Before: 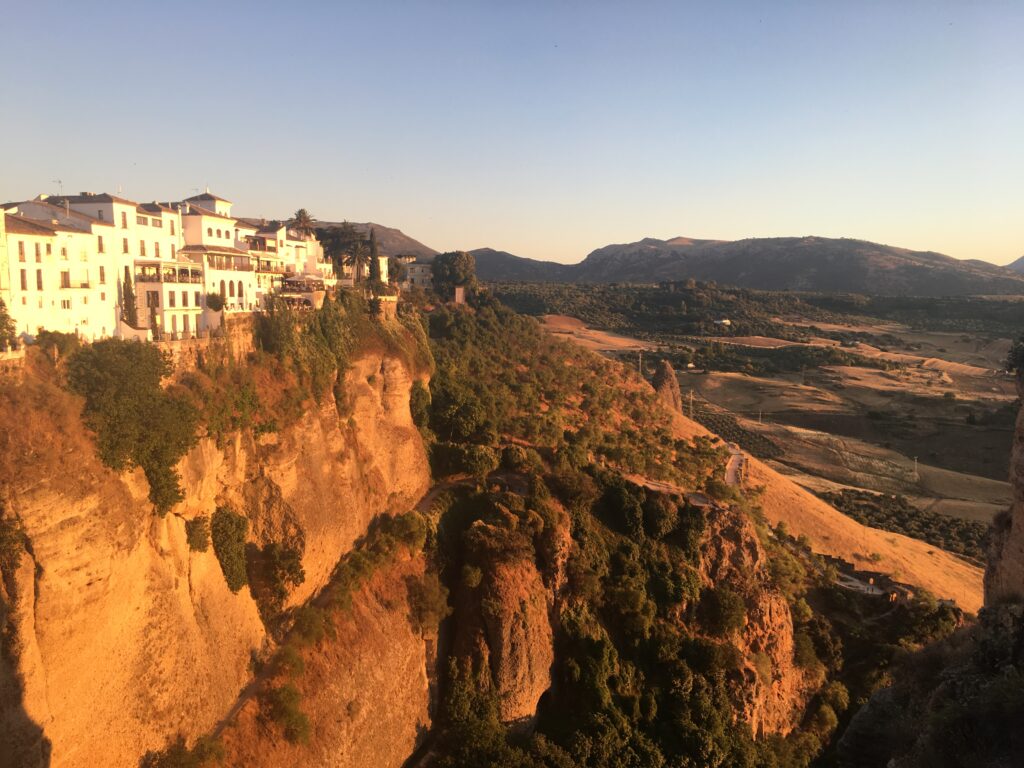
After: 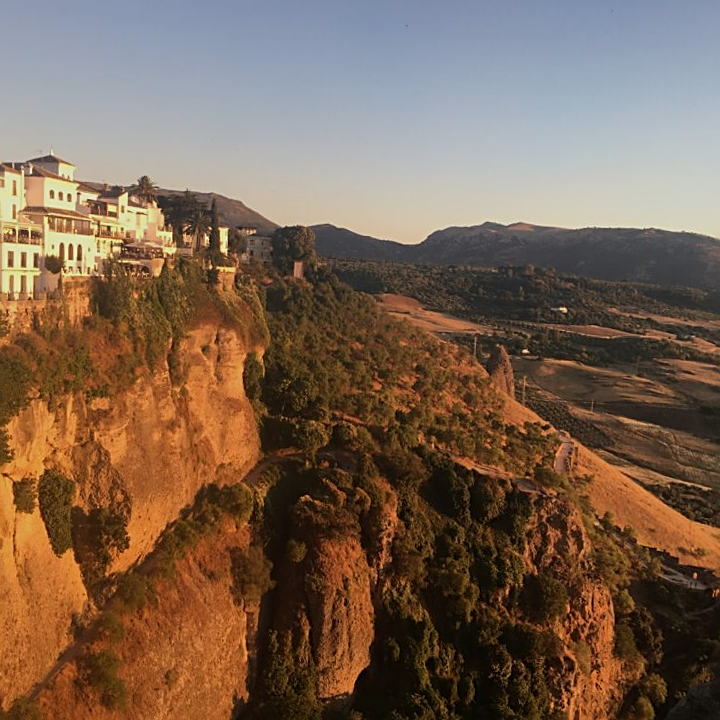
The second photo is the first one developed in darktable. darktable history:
sharpen: on, module defaults
exposure: exposure -0.422 EV, compensate highlight preservation false
crop and rotate: angle -2.85°, left 14.069%, top 0.024%, right 10.957%, bottom 0.068%
